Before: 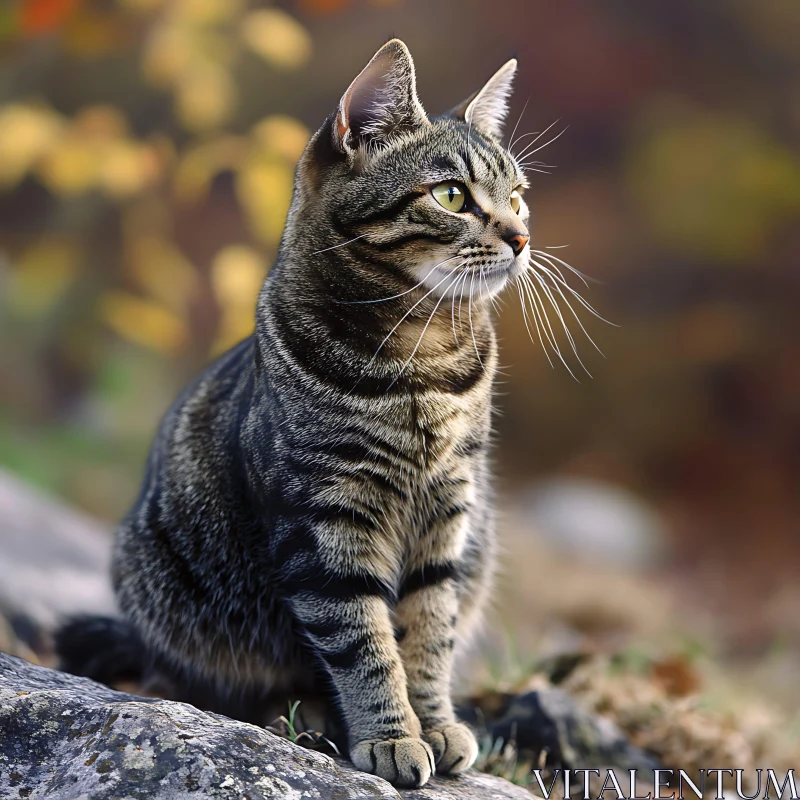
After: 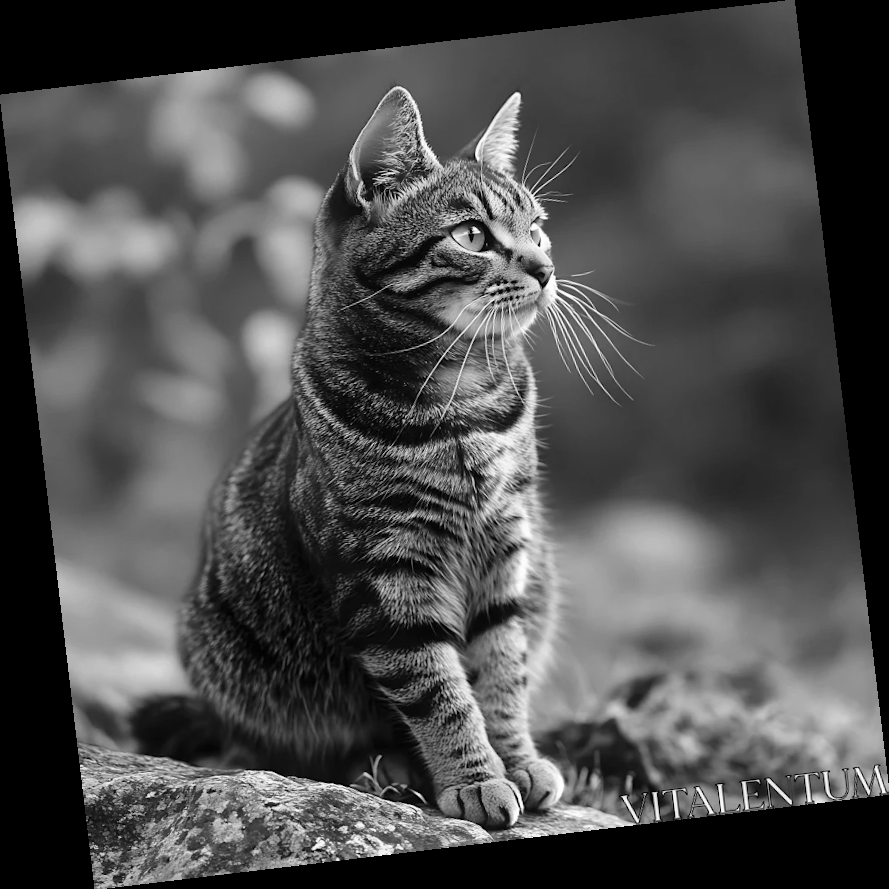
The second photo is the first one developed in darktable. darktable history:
monochrome: a 1.94, b -0.638
rotate and perspective: rotation -6.83°, automatic cropping off
